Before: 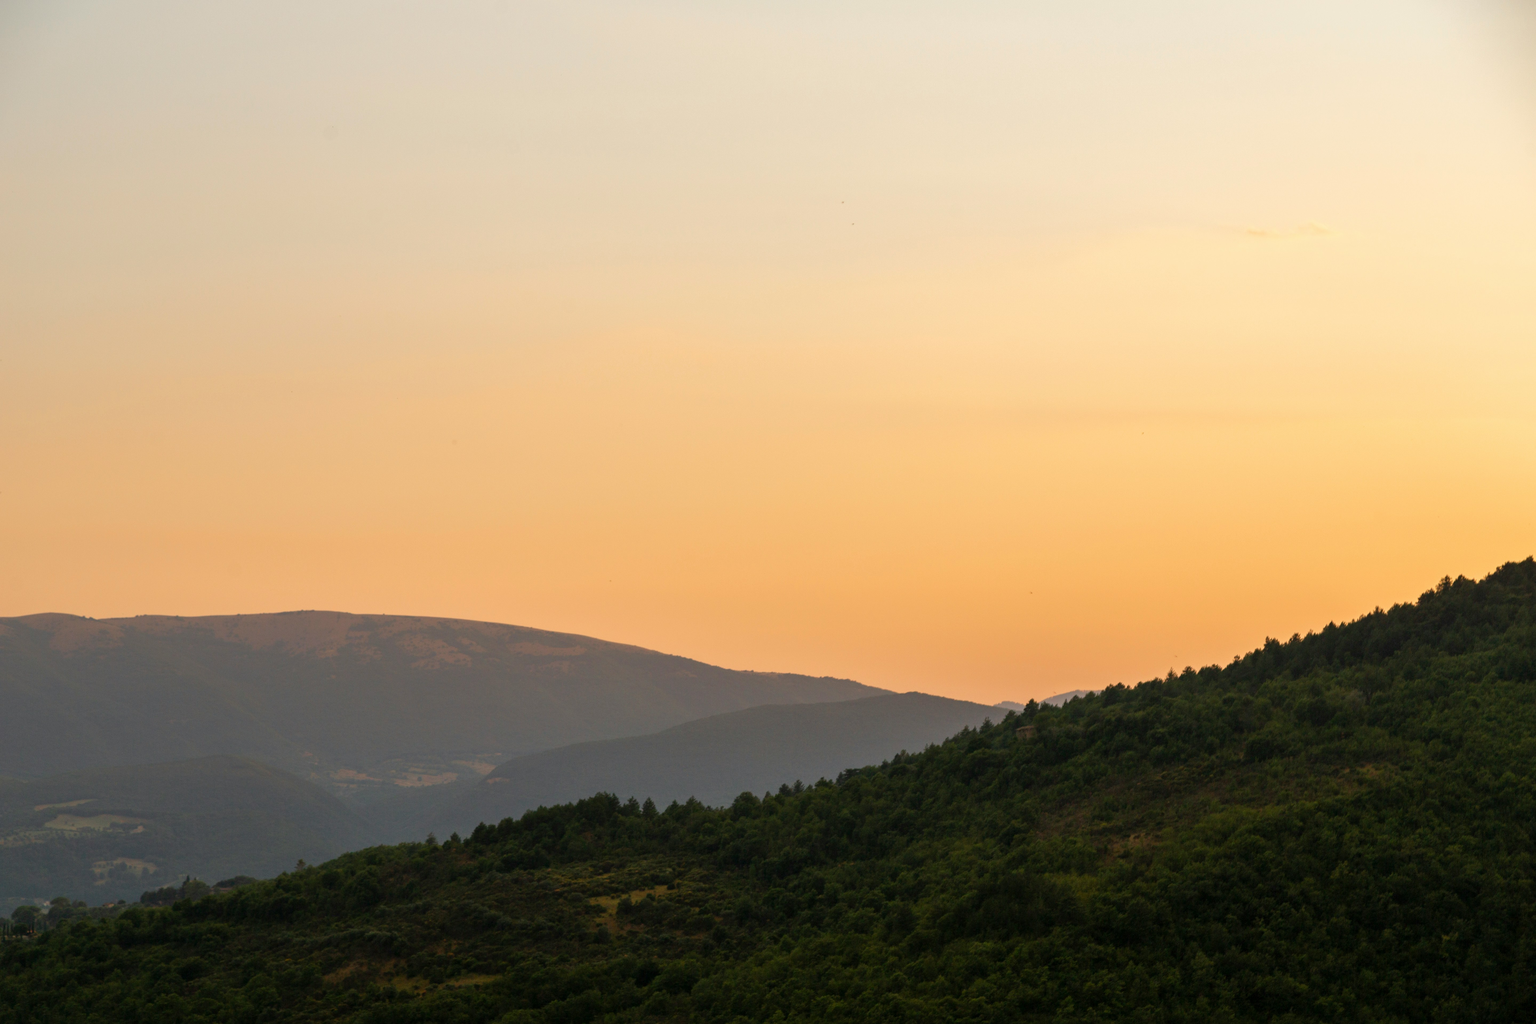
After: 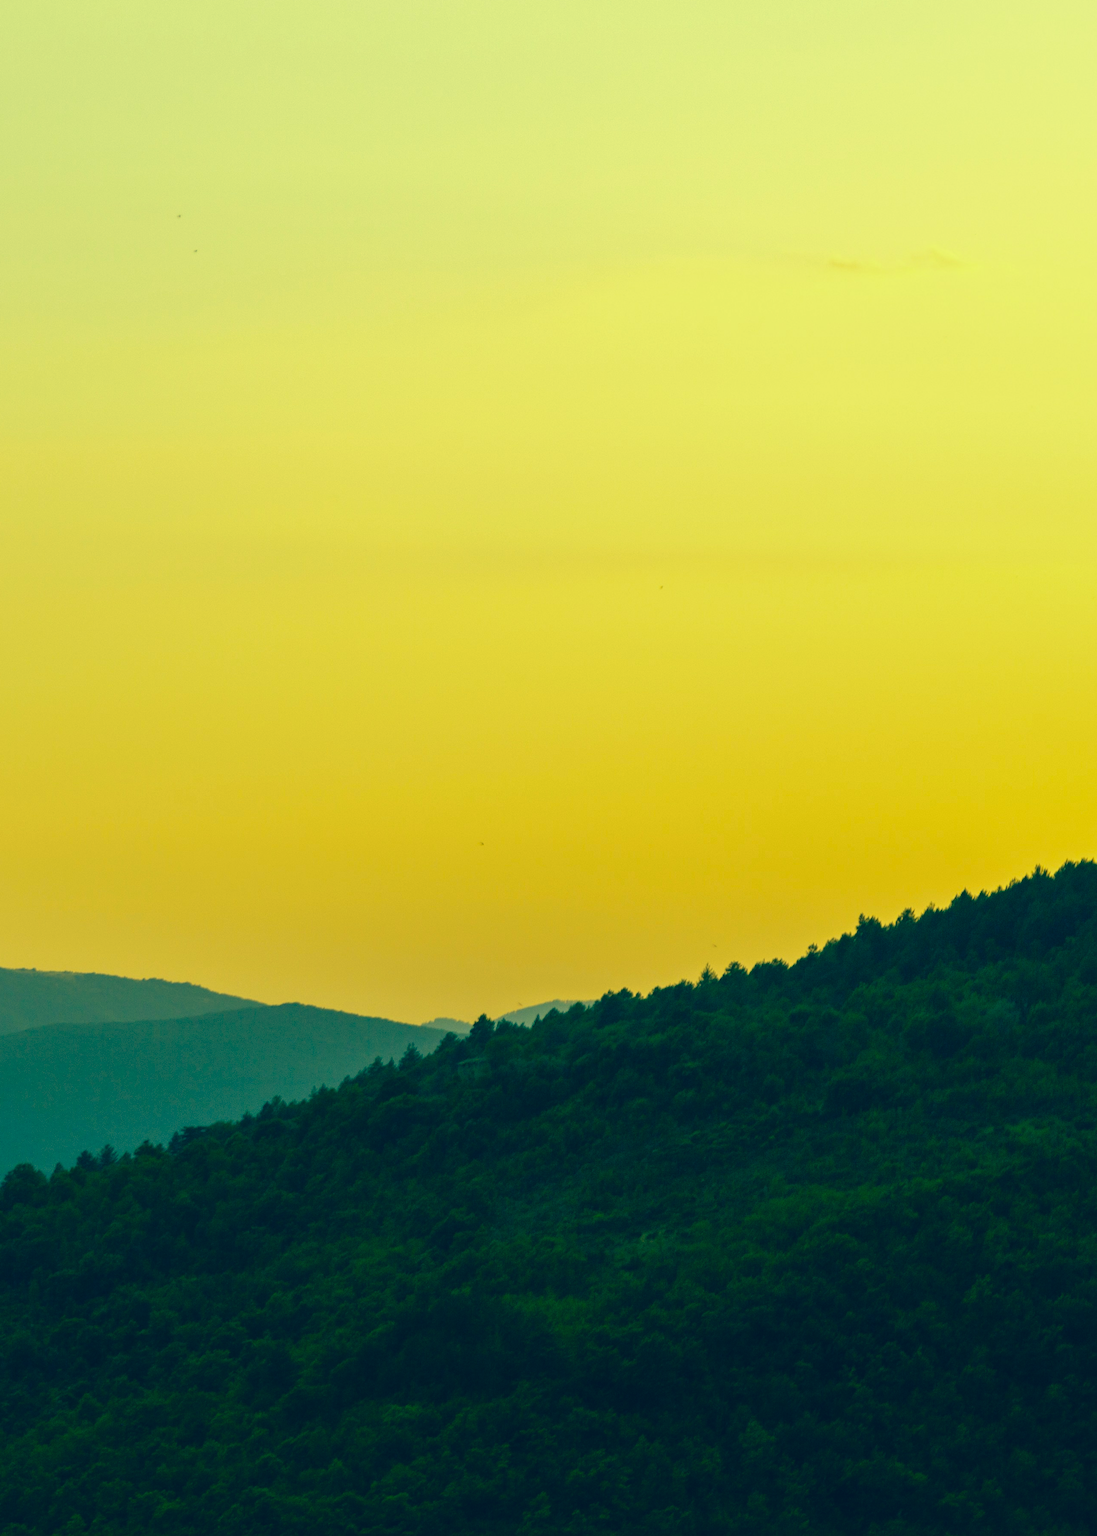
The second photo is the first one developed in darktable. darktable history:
color correction: highlights a* -15.58, highlights b* 40, shadows a* -40, shadows b* -26.18
crop: left 47.628%, top 6.643%, right 7.874%
